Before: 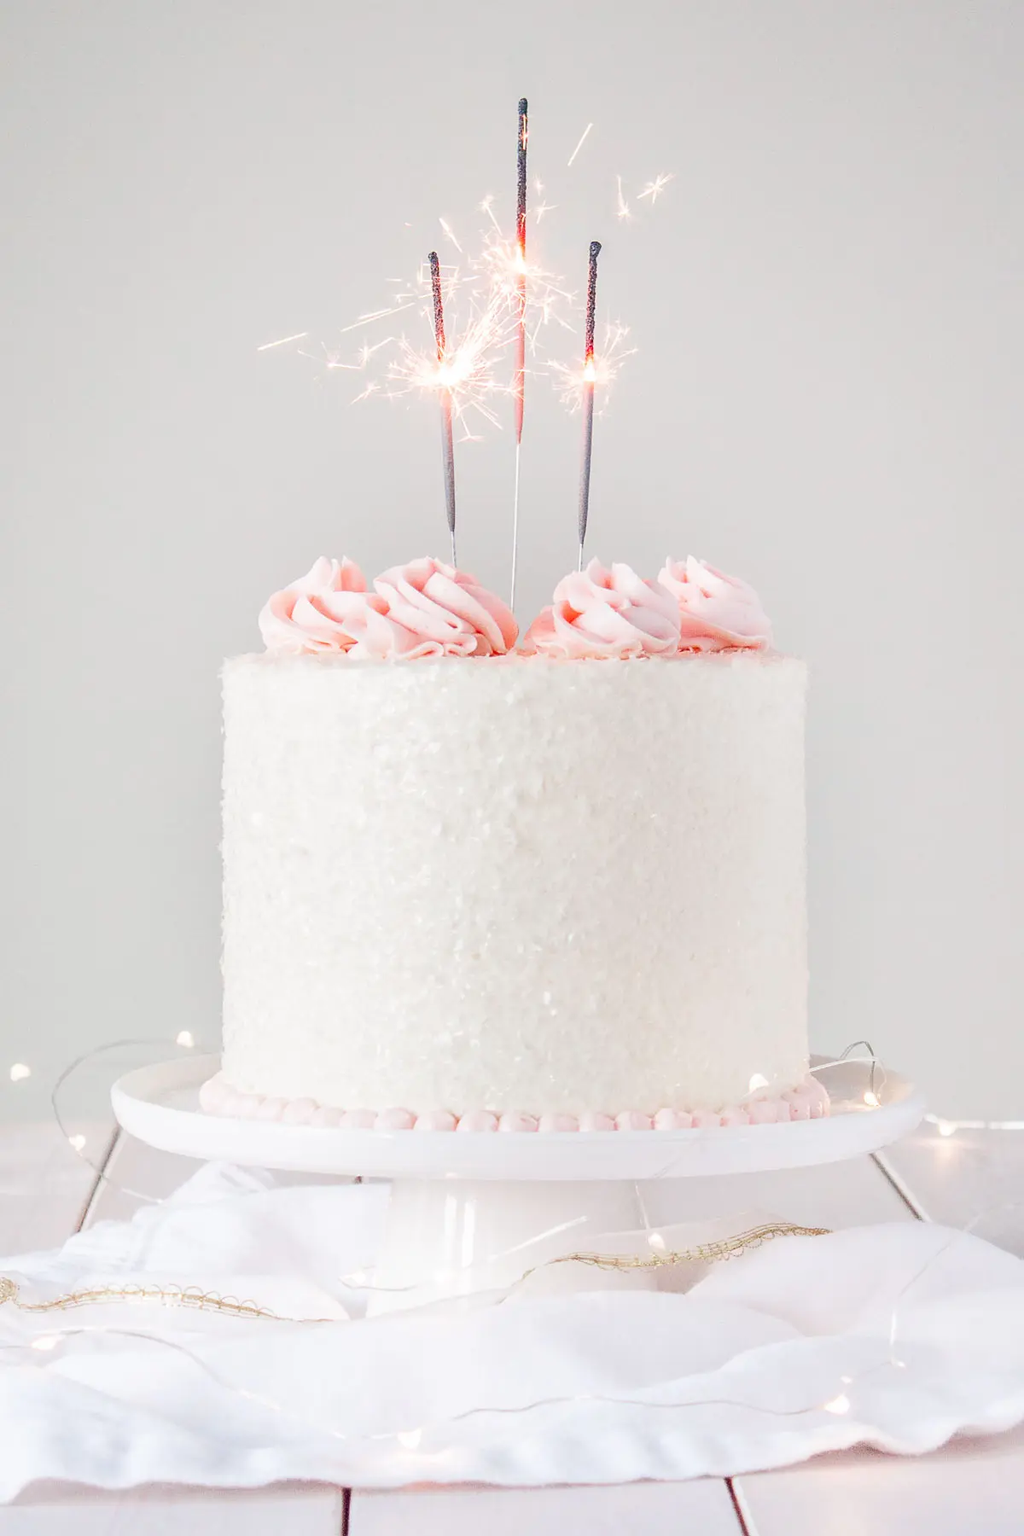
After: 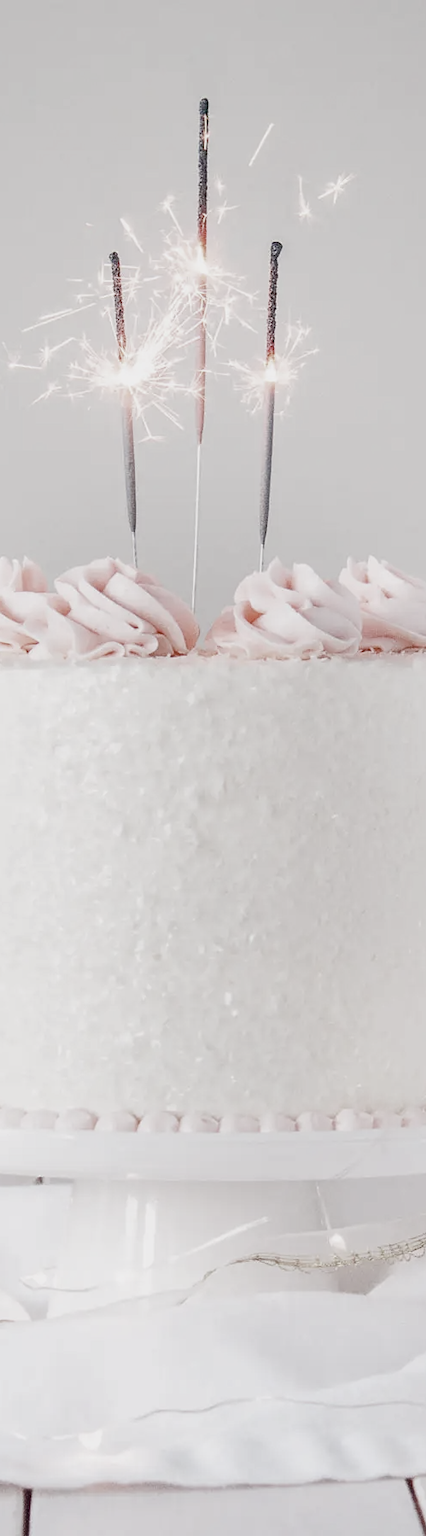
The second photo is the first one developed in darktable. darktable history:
crop: left 31.229%, right 27.105%
color balance rgb: shadows lift › luminance -10%, shadows lift › chroma 1%, shadows lift › hue 113°, power › luminance -15%, highlights gain › chroma 0.2%, highlights gain › hue 333°, global offset › luminance 0.5%, perceptual saturation grading › global saturation 20%, perceptual saturation grading › highlights -50%, perceptual saturation grading › shadows 25%, contrast -10%
color correction: saturation 0.5
